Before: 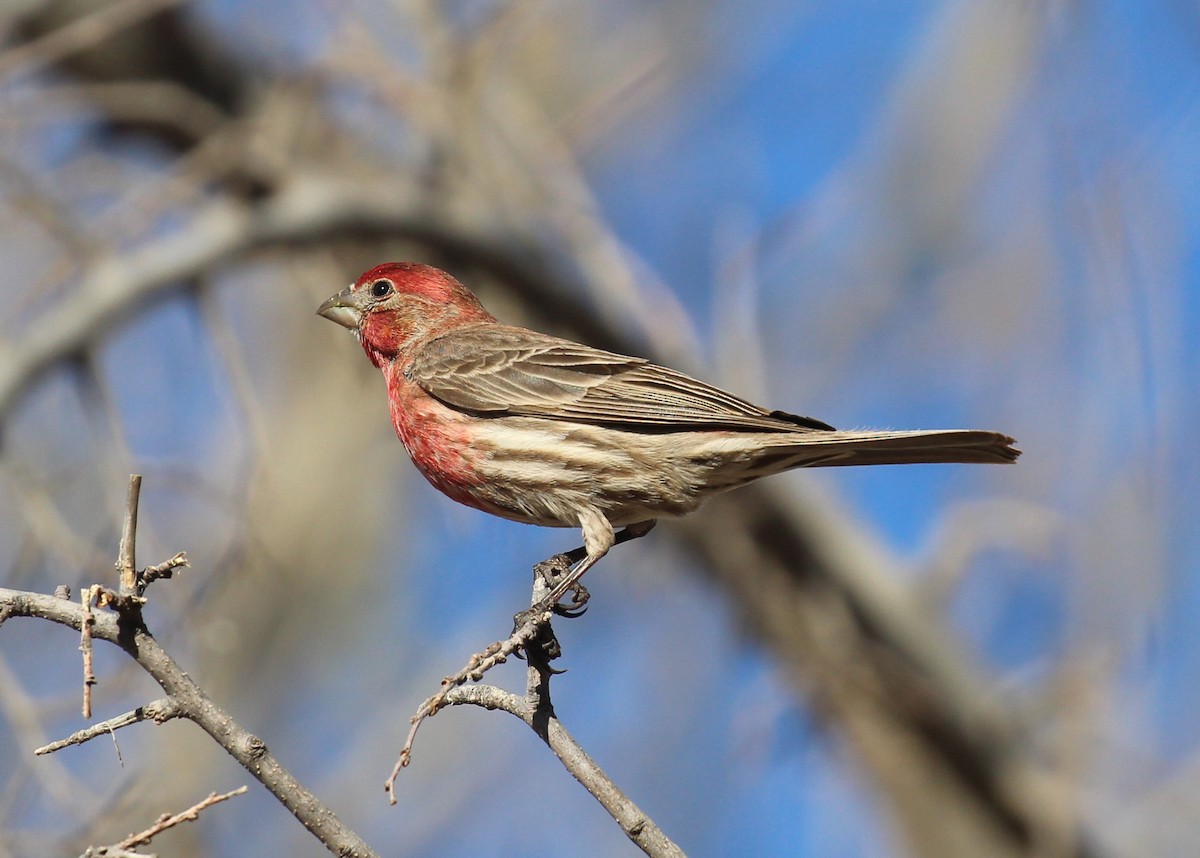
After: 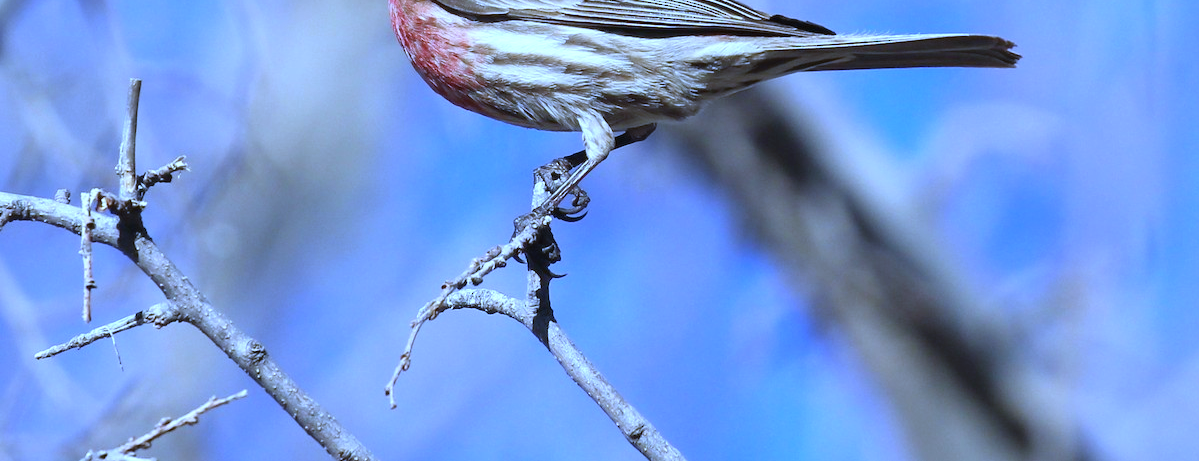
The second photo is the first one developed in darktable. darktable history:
crop and rotate: top 46.237%
exposure: black level correction 0, exposure 0.4 EV, compensate exposure bias true, compensate highlight preservation false
white balance: red 0.766, blue 1.537
